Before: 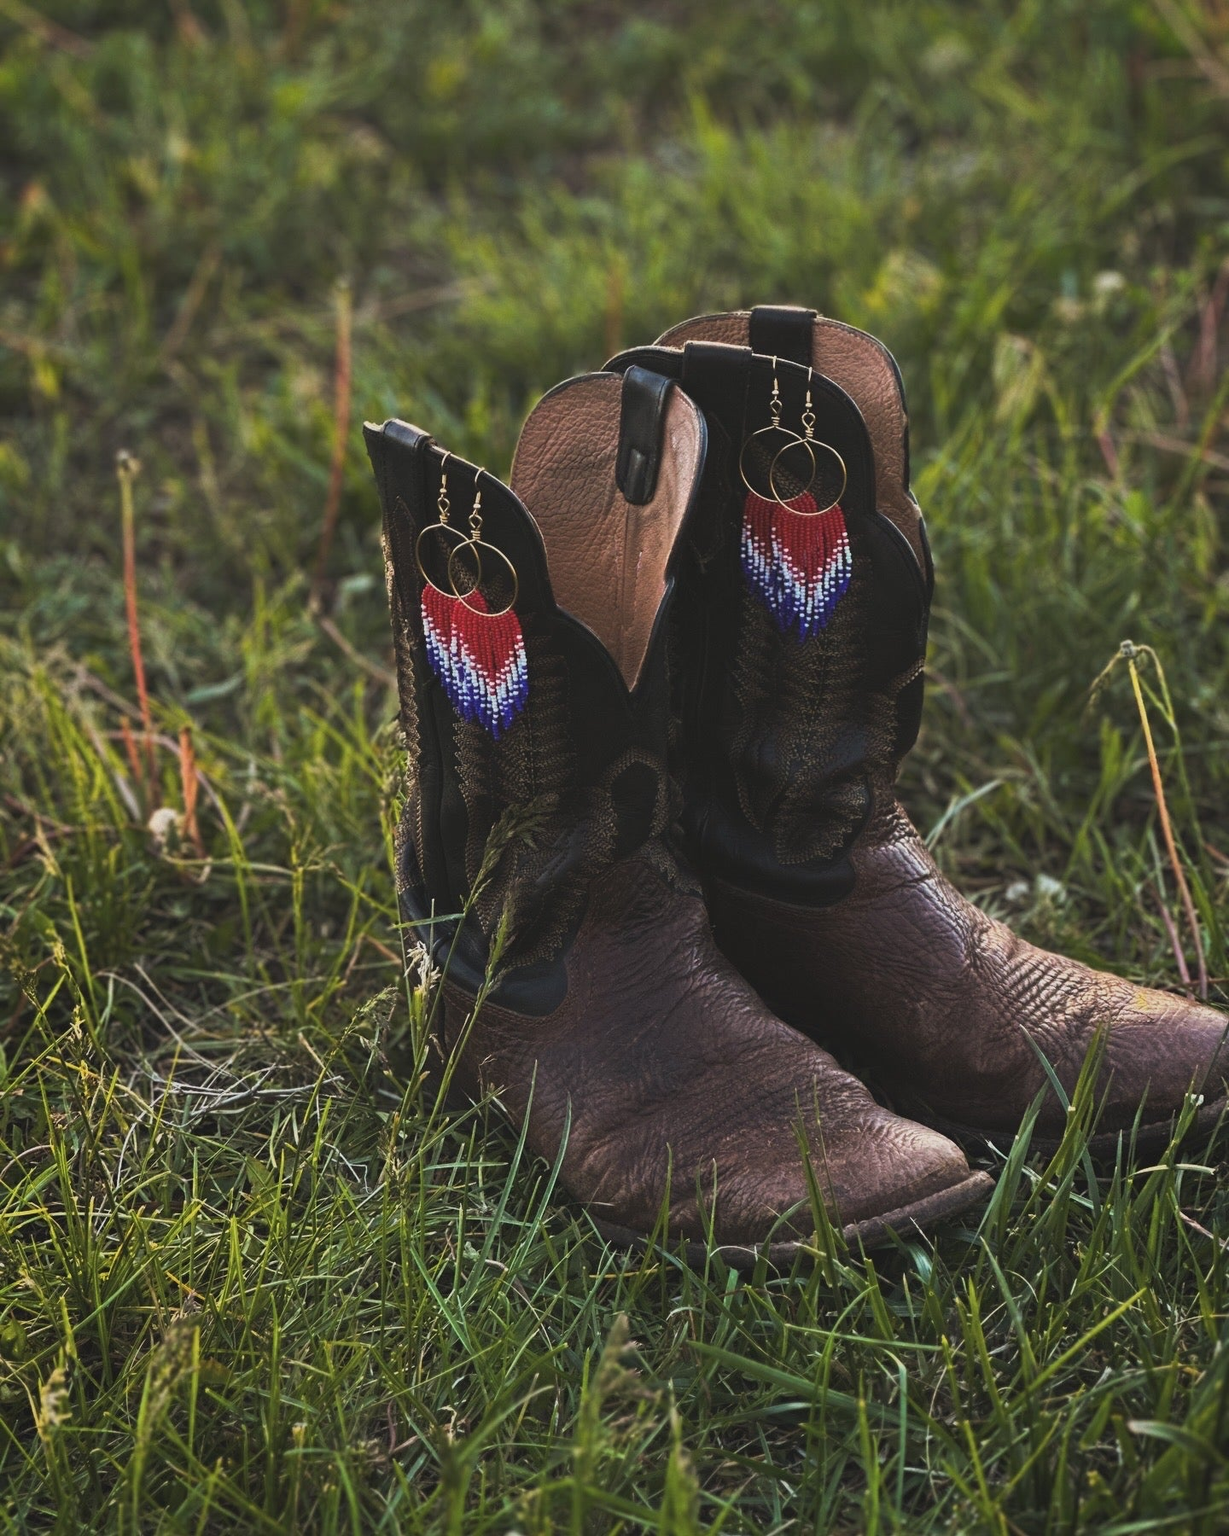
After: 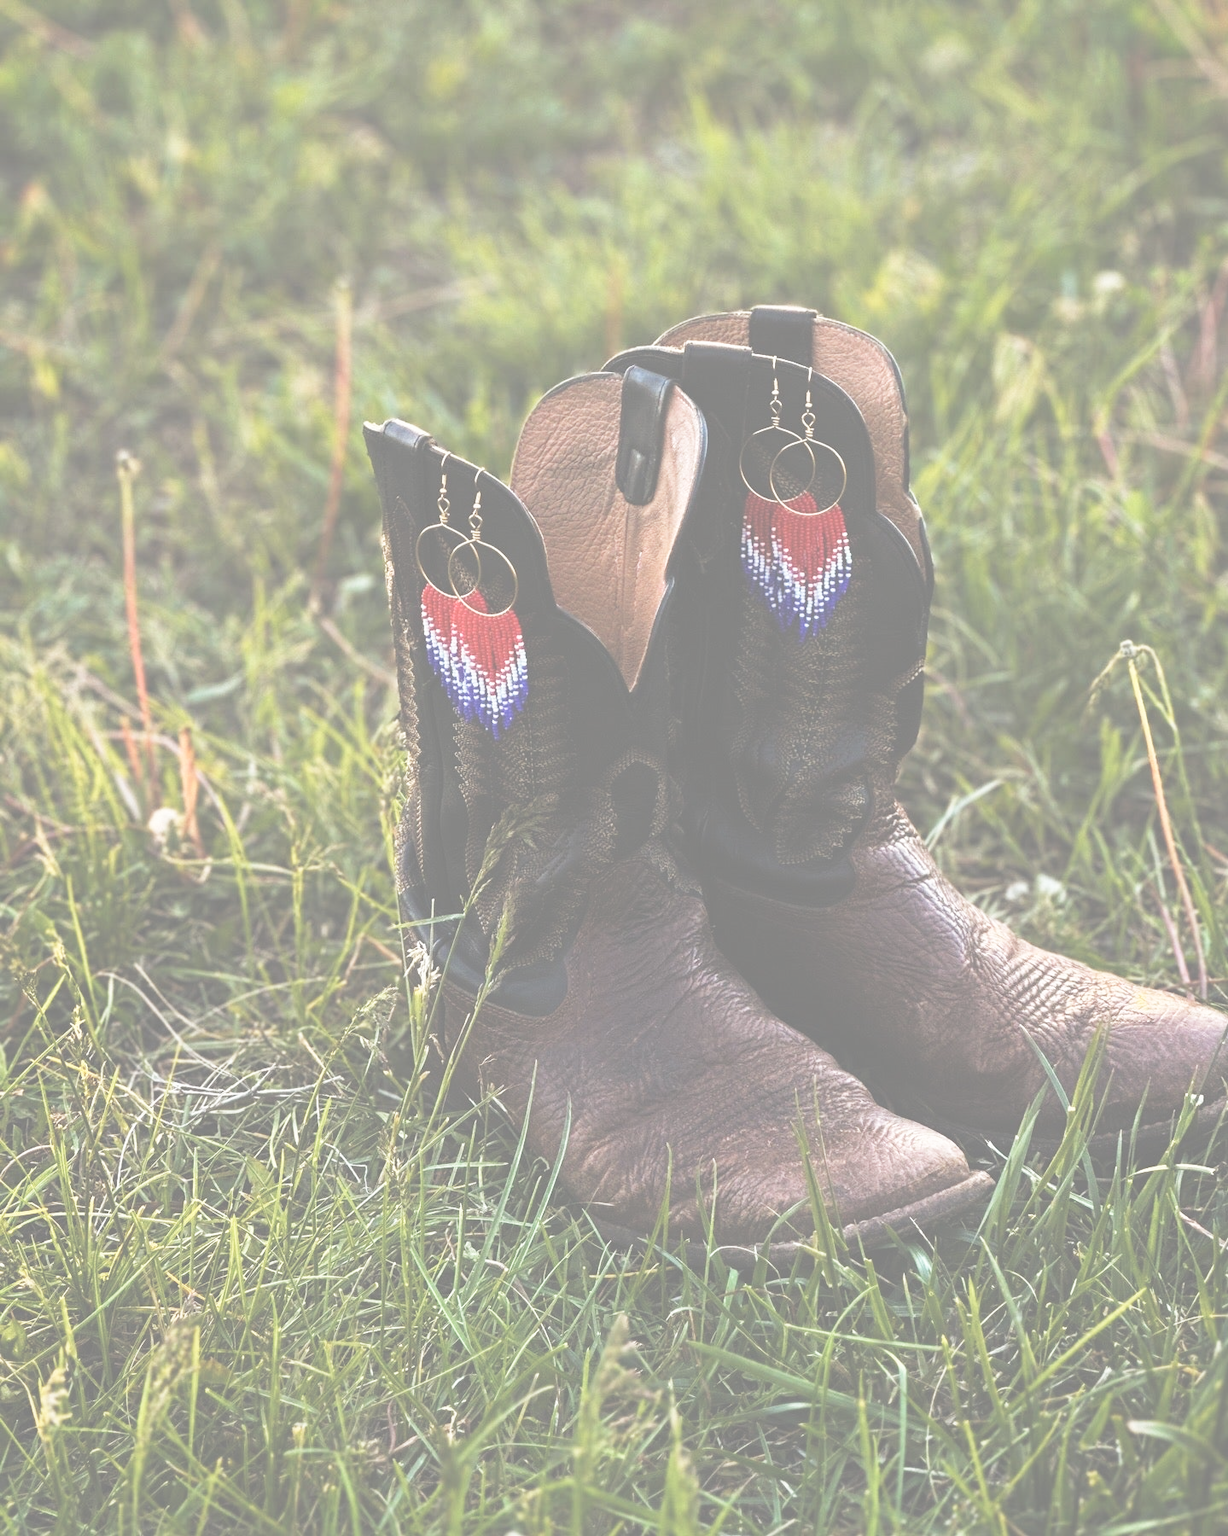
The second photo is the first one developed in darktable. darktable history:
exposure: black level correction -0.087, compensate highlight preservation false
base curve: curves: ch0 [(0, 0.003) (0.001, 0.002) (0.006, 0.004) (0.02, 0.022) (0.048, 0.086) (0.094, 0.234) (0.162, 0.431) (0.258, 0.629) (0.385, 0.8) (0.548, 0.918) (0.751, 0.988) (1, 1)], preserve colors none
